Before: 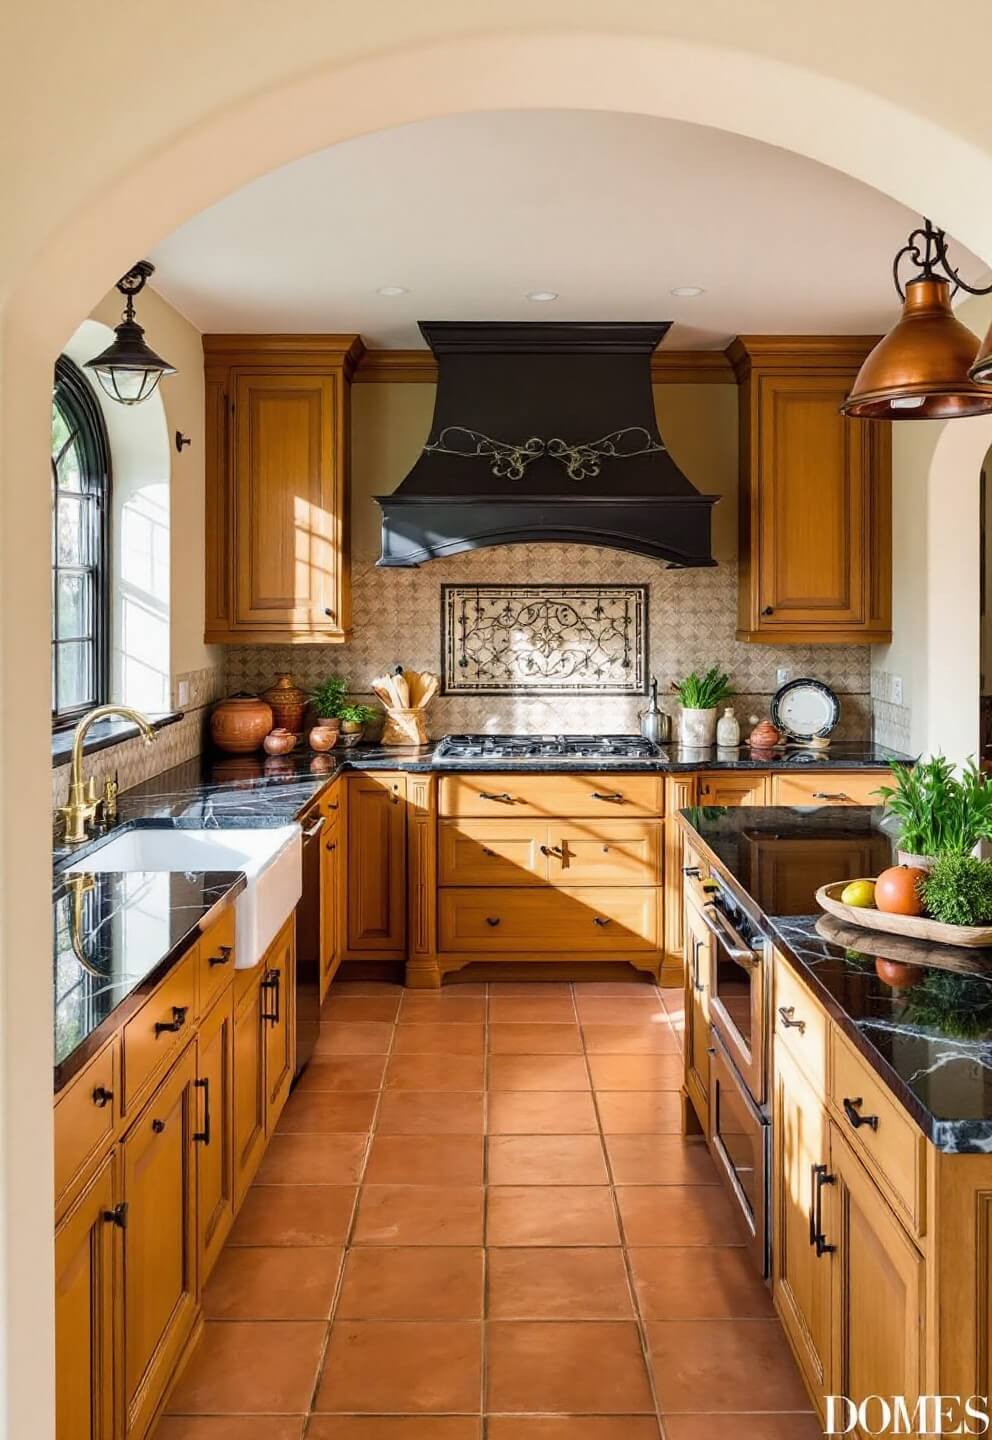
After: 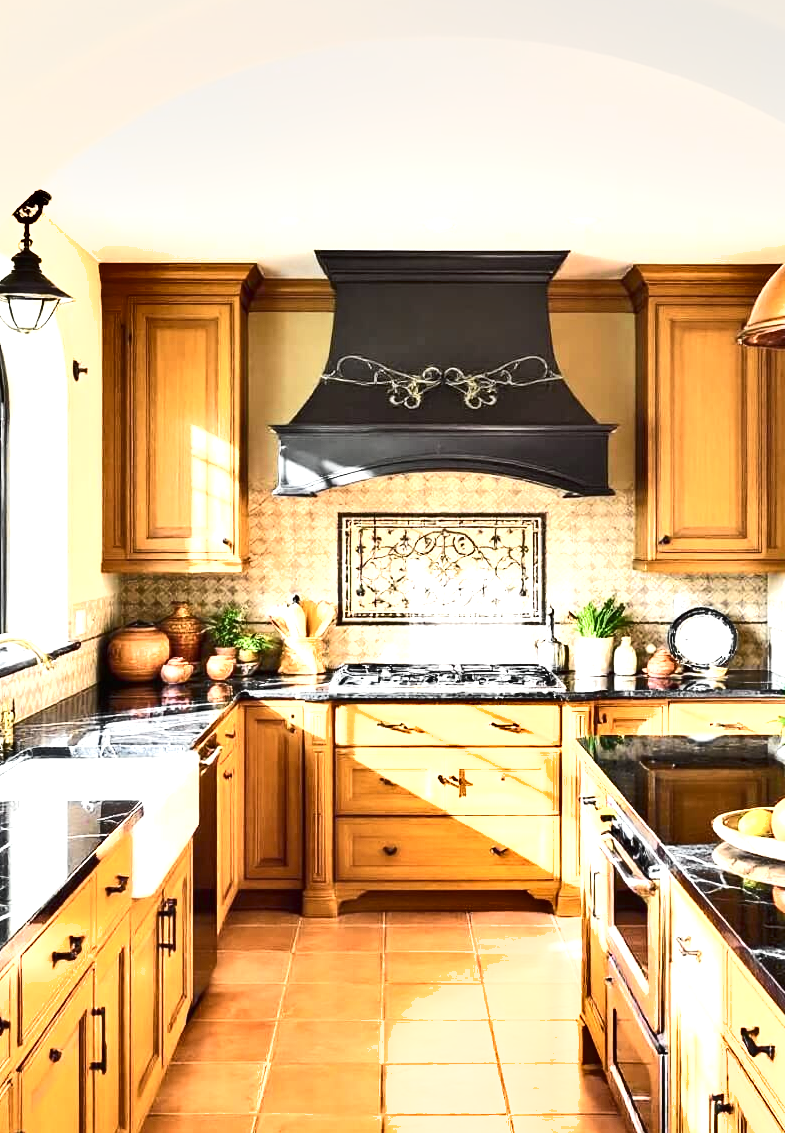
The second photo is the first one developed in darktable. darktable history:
crop and rotate: left 10.44%, top 4.996%, right 10.365%, bottom 16.319%
tone curve: curves: ch0 [(0, 0.008) (0.107, 0.083) (0.283, 0.287) (0.461, 0.498) (0.64, 0.691) (0.822, 0.869) (0.998, 0.978)]; ch1 [(0, 0) (0.323, 0.339) (0.438, 0.422) (0.473, 0.487) (0.502, 0.502) (0.527, 0.53) (0.561, 0.583) (0.608, 0.629) (0.669, 0.704) (0.859, 0.899) (1, 1)]; ch2 [(0, 0) (0.33, 0.347) (0.421, 0.456) (0.473, 0.498) (0.502, 0.504) (0.522, 0.524) (0.549, 0.567) (0.585, 0.627) (0.676, 0.724) (1, 1)], color space Lab, independent channels, preserve colors none
exposure: black level correction 0, exposure 1.928 EV, compensate exposure bias true, compensate highlight preservation false
contrast brightness saturation: contrast 0.101, saturation -0.366
shadows and highlights: soften with gaussian
